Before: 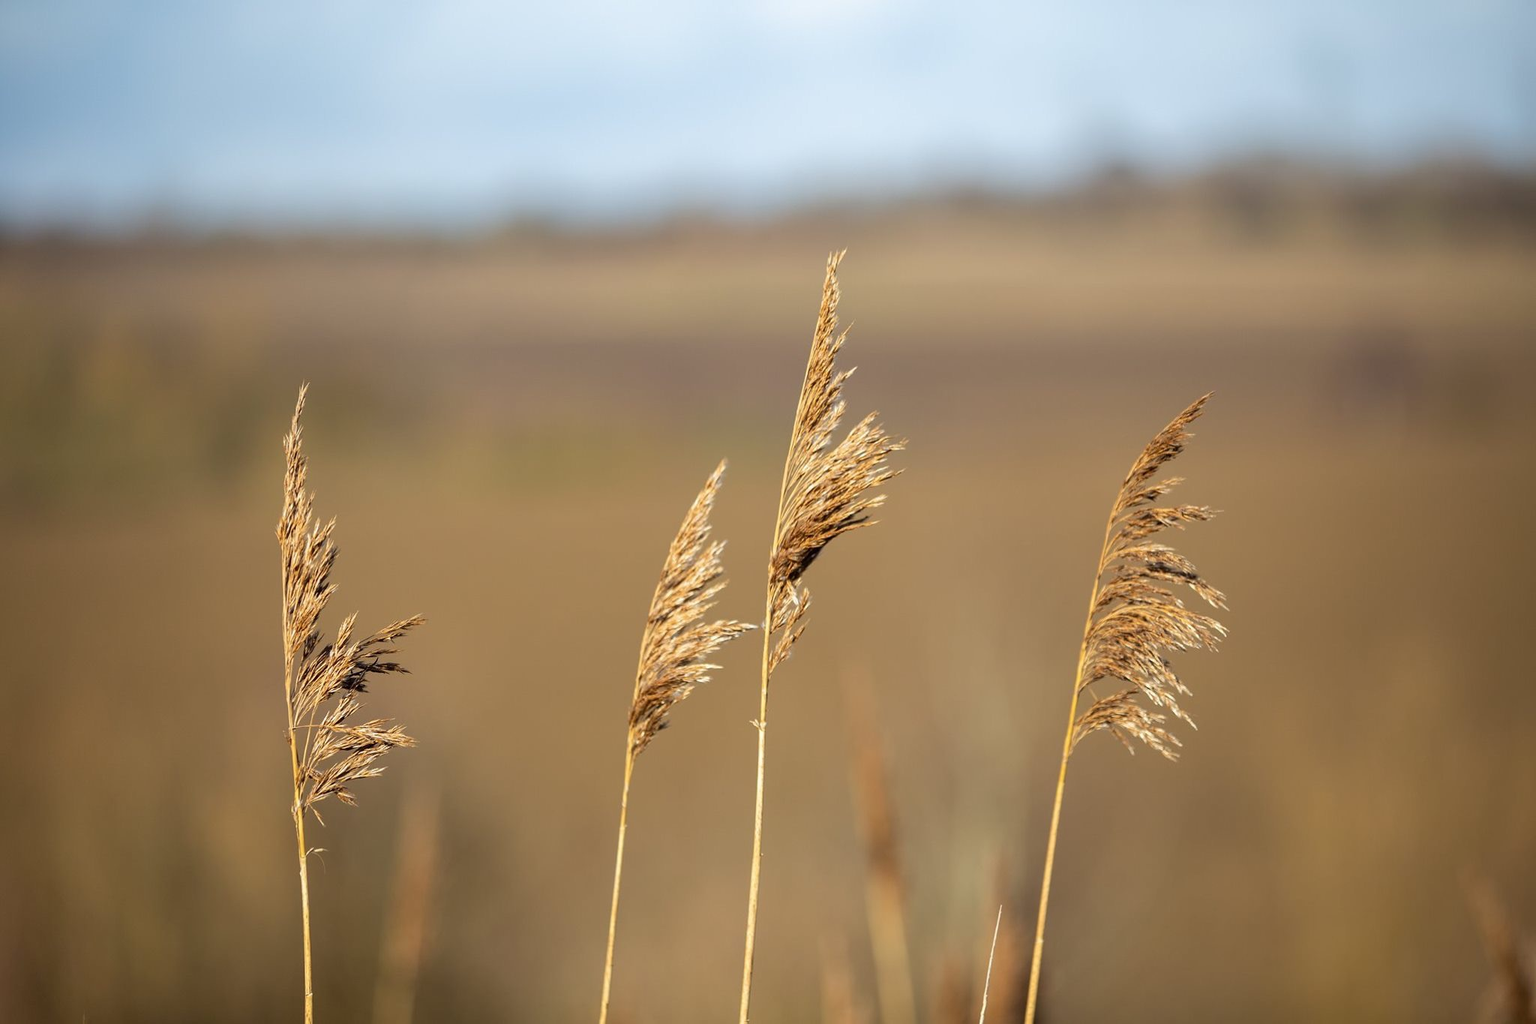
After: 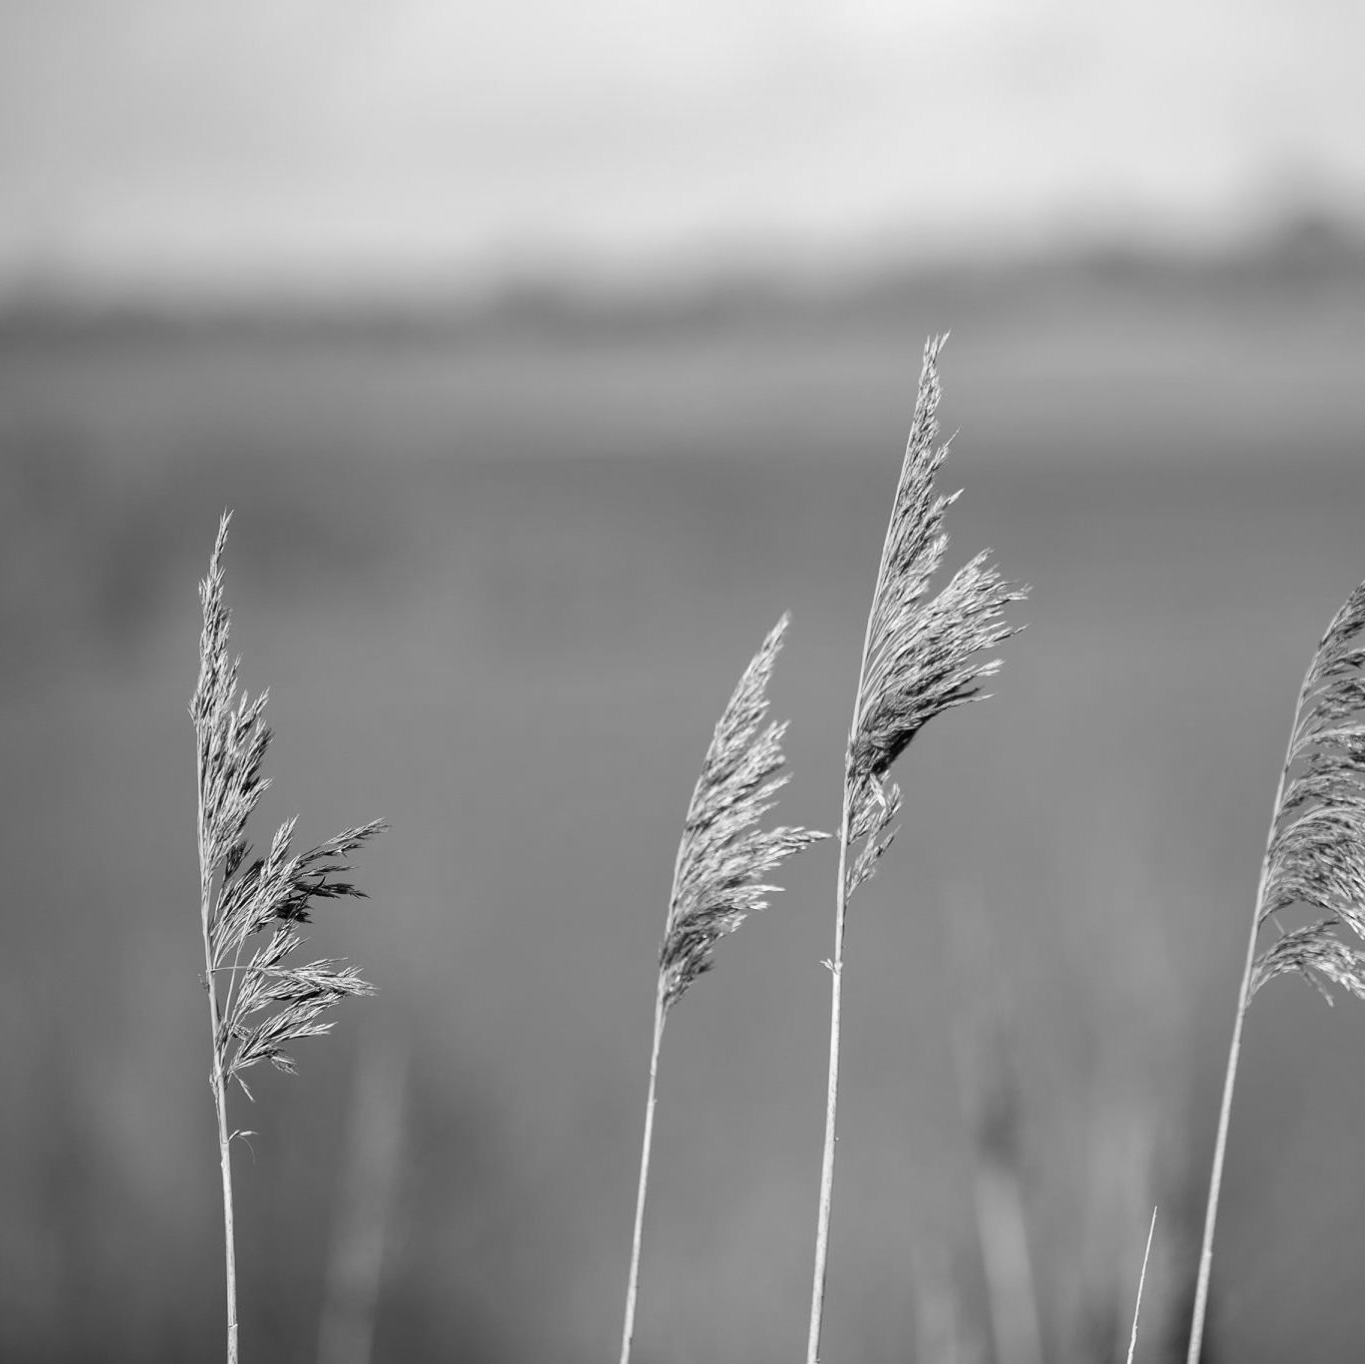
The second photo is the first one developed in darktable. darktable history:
monochrome: on, module defaults
crop and rotate: left 8.786%, right 24.548%
white balance: emerald 1
